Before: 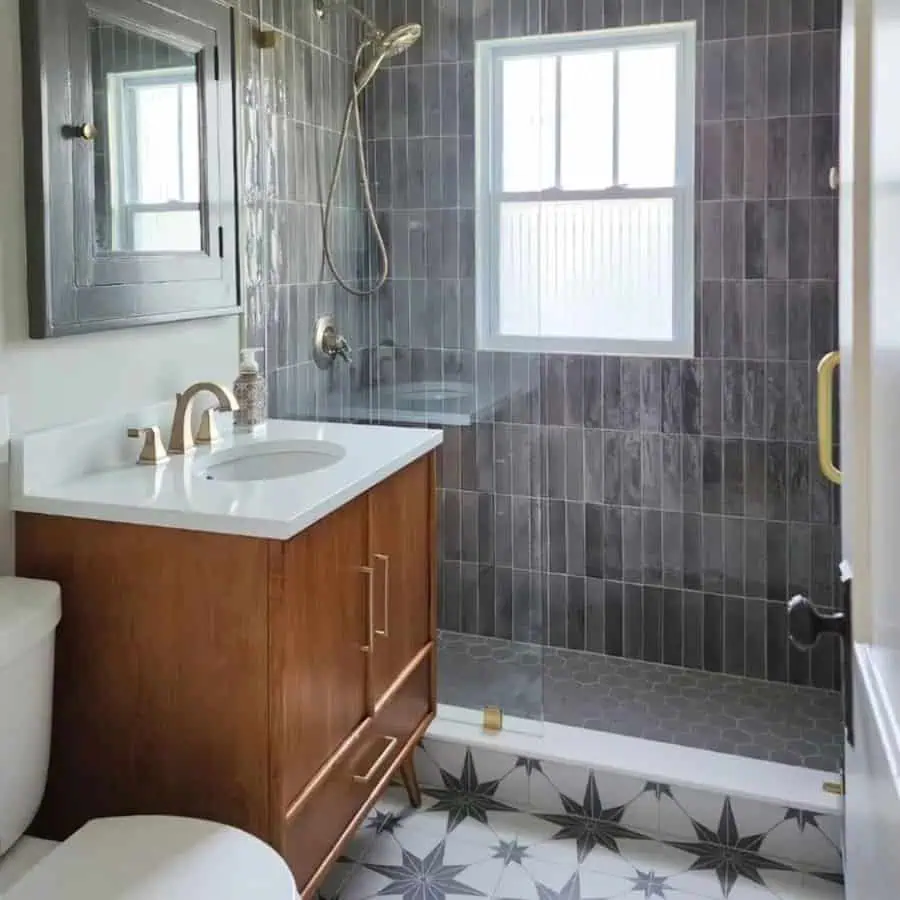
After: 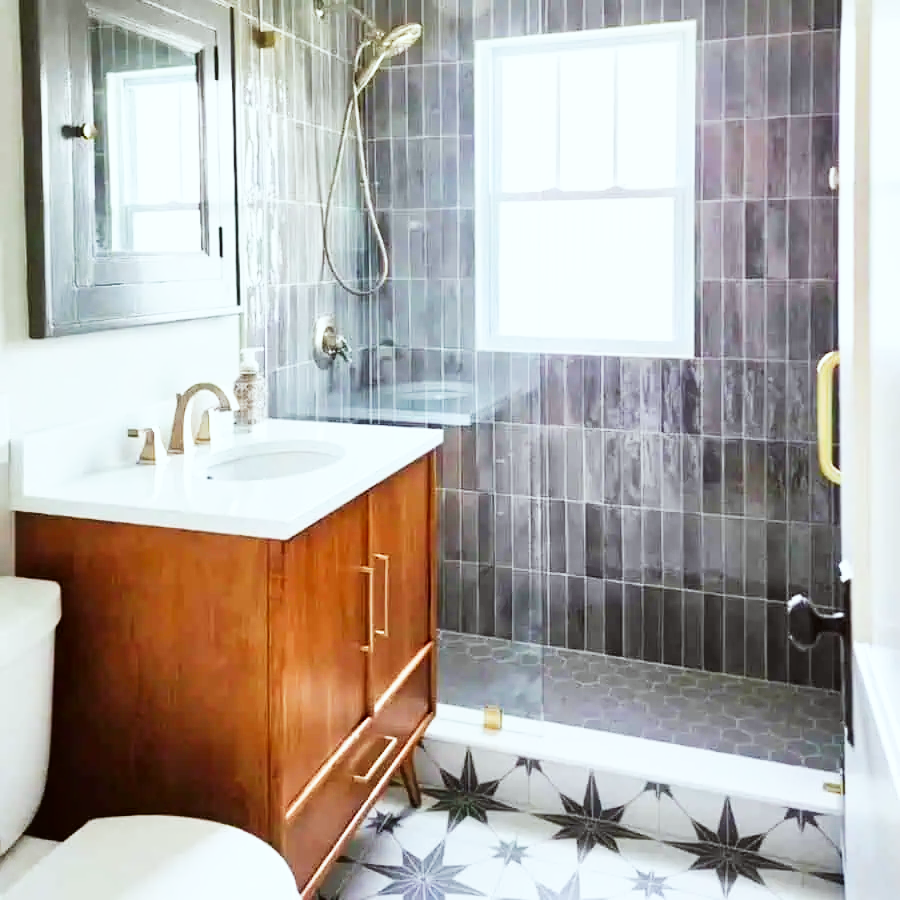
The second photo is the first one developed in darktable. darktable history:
base curve: curves: ch0 [(0, 0) (0.007, 0.004) (0.027, 0.03) (0.046, 0.07) (0.207, 0.54) (0.442, 0.872) (0.673, 0.972) (1, 1)], preserve colors none
color correction: highlights a* -2.73, highlights b* -2.09, shadows a* 2.41, shadows b* 2.73
